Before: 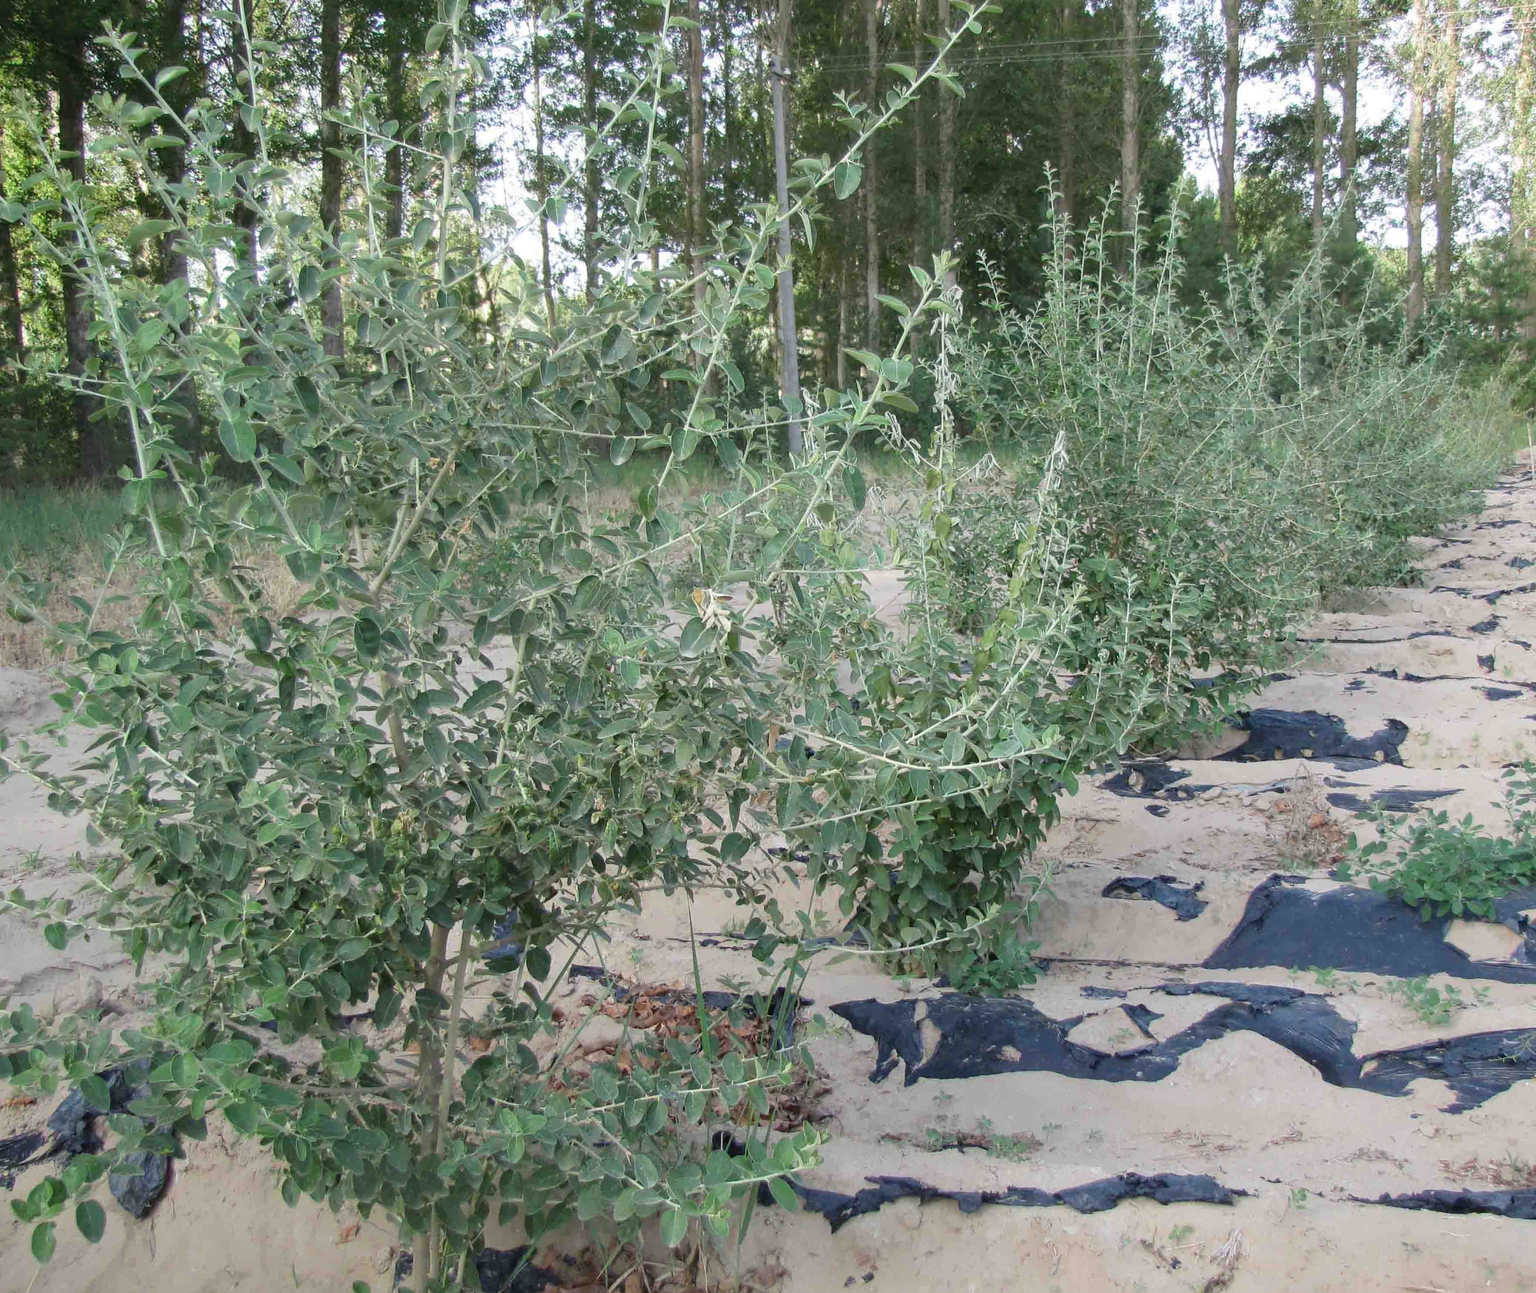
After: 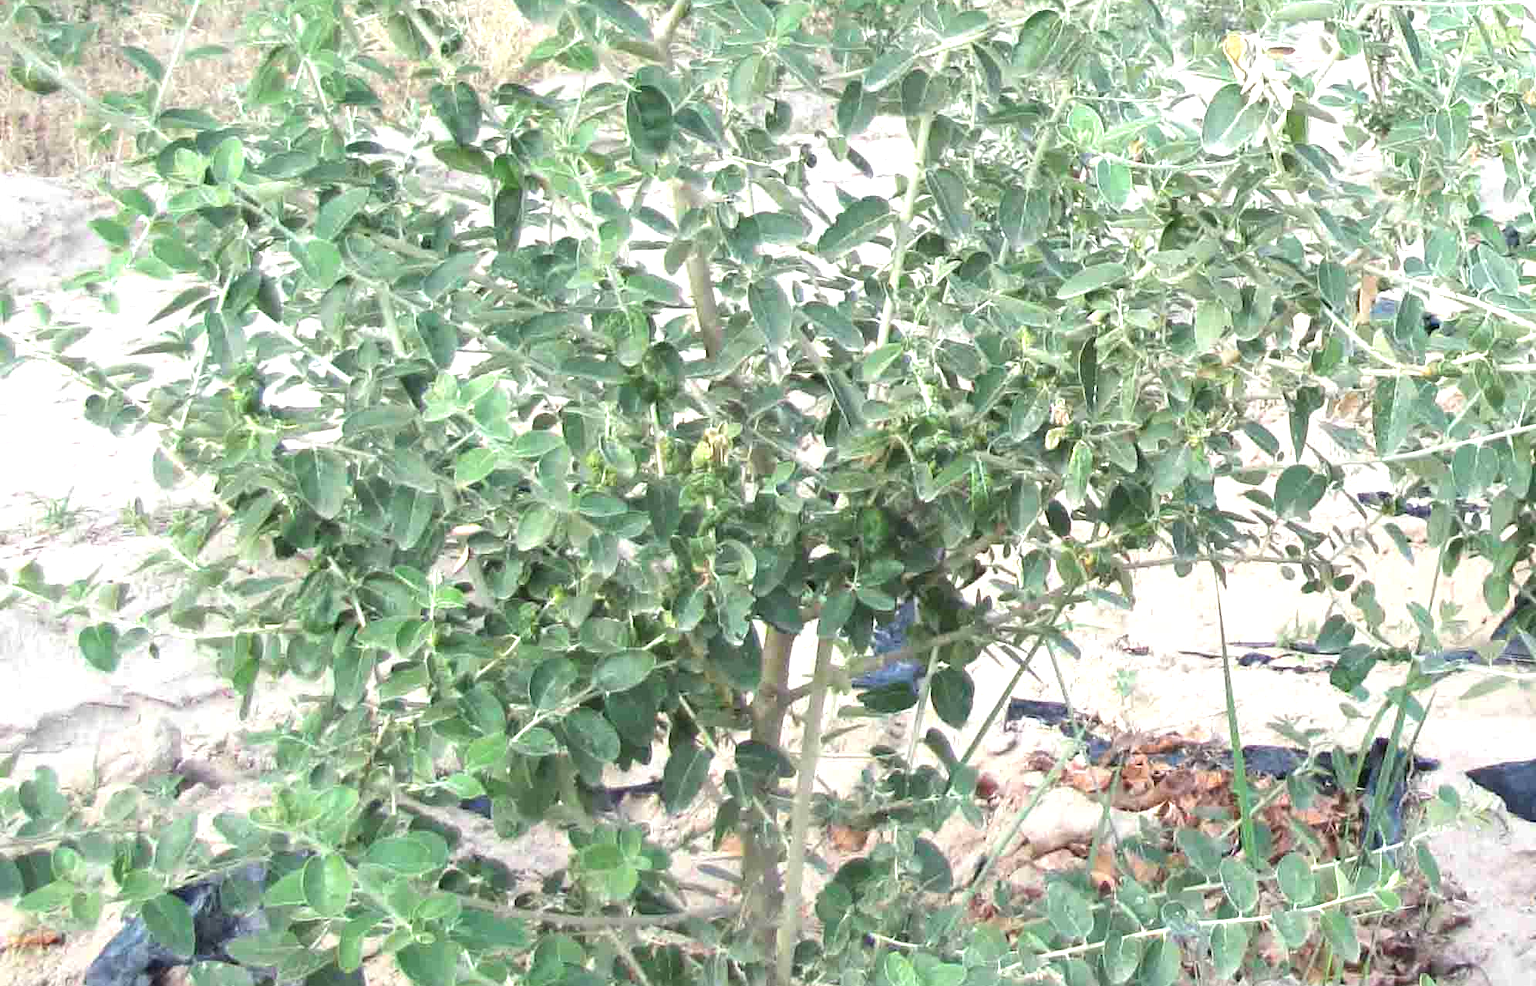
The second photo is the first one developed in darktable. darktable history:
exposure: black level correction 0, exposure 1.281 EV, compensate highlight preservation false
crop: top 44.09%, right 43.428%, bottom 12.725%
